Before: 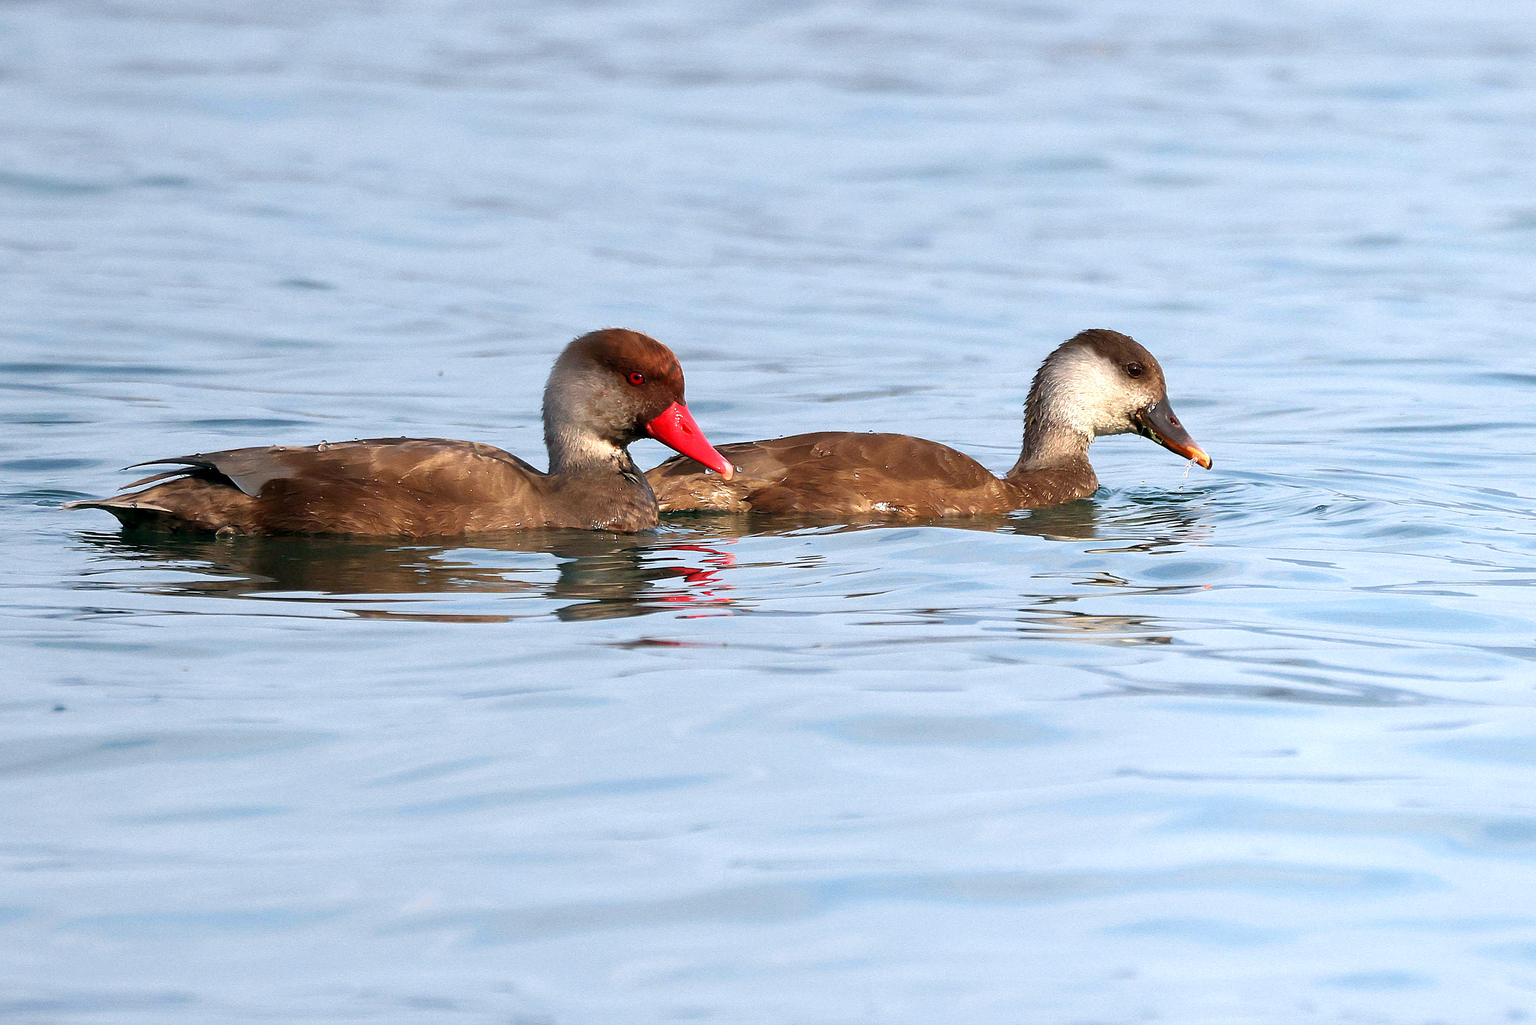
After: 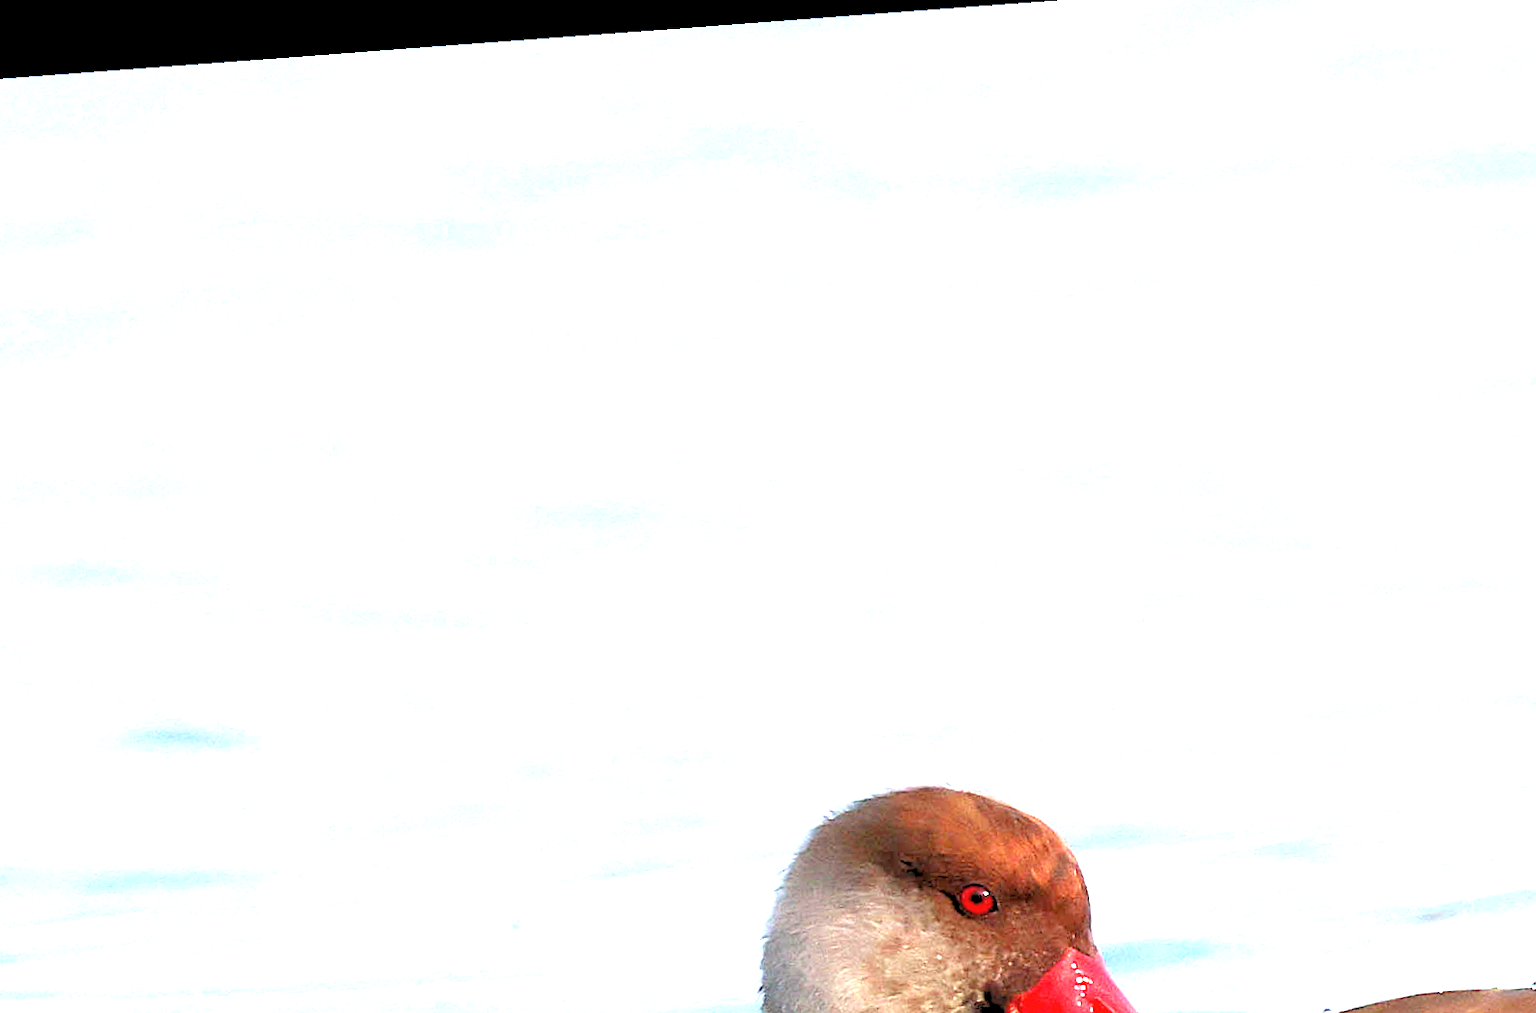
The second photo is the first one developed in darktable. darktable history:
exposure: black level correction 0, exposure 1.7 EV, compensate exposure bias true, compensate highlight preservation false
color zones: curves: ch0 [(0.068, 0.464) (0.25, 0.5) (0.48, 0.508) (0.75, 0.536) (0.886, 0.476) (0.967, 0.456)]; ch1 [(0.066, 0.456) (0.25, 0.5) (0.616, 0.508) (0.746, 0.56) (0.934, 0.444)]
rotate and perspective: rotation -4.25°, automatic cropping off
rgb levels: preserve colors sum RGB, levels [[0.038, 0.433, 0.934], [0, 0.5, 1], [0, 0.5, 1]]
crop: left 15.452%, top 5.459%, right 43.956%, bottom 56.62%
